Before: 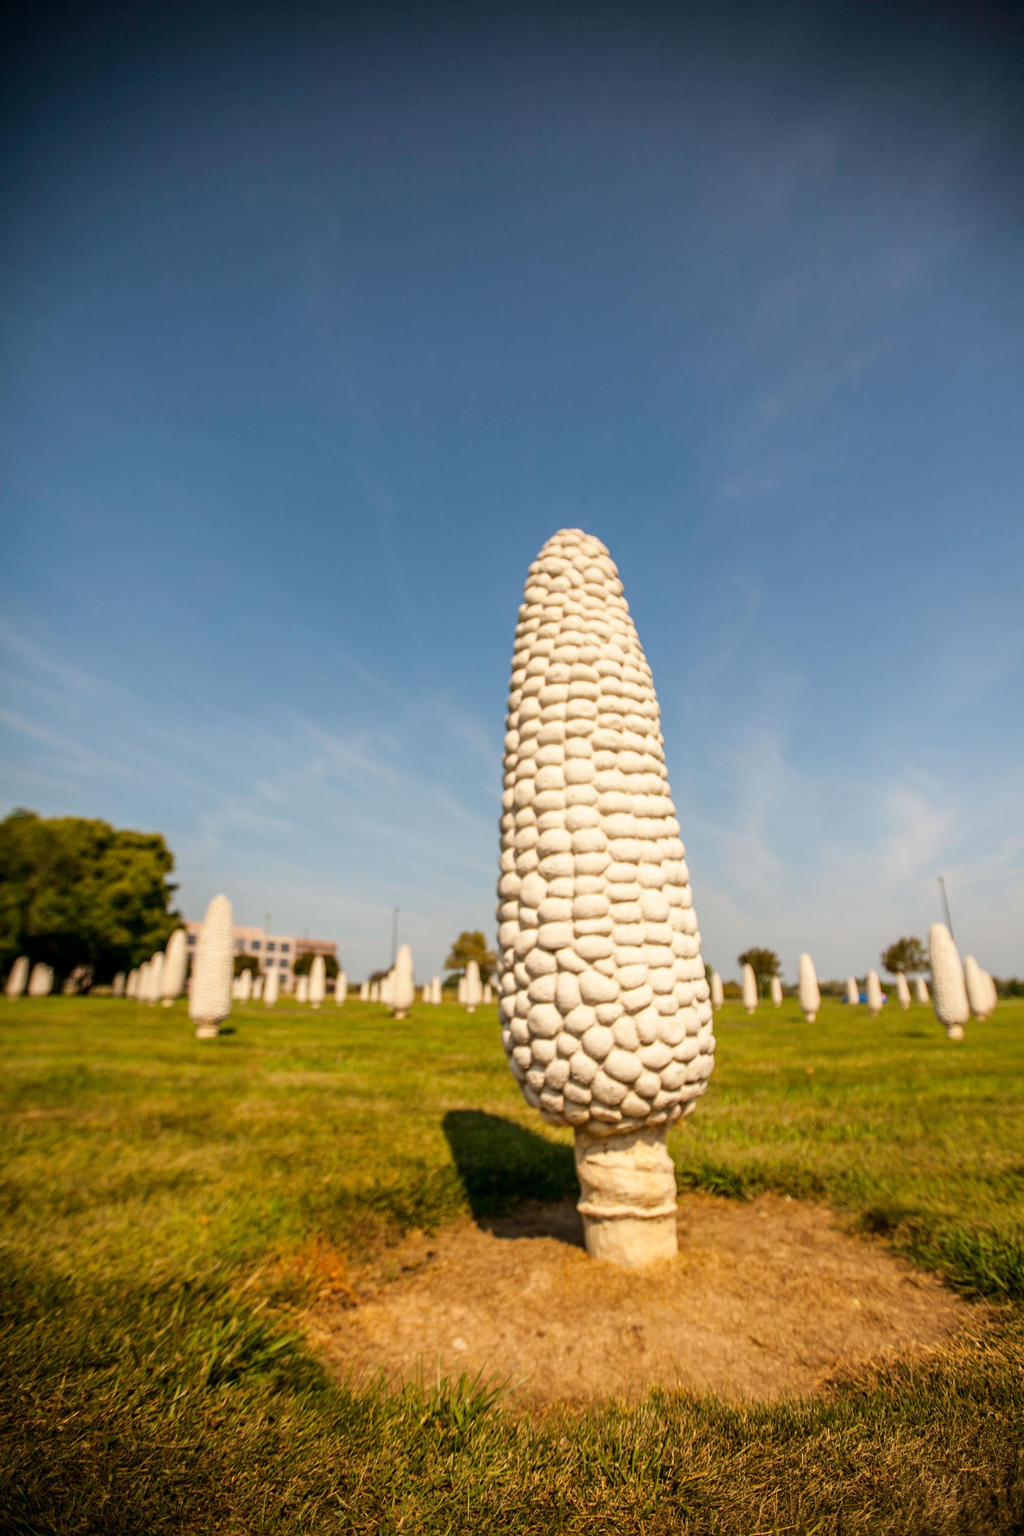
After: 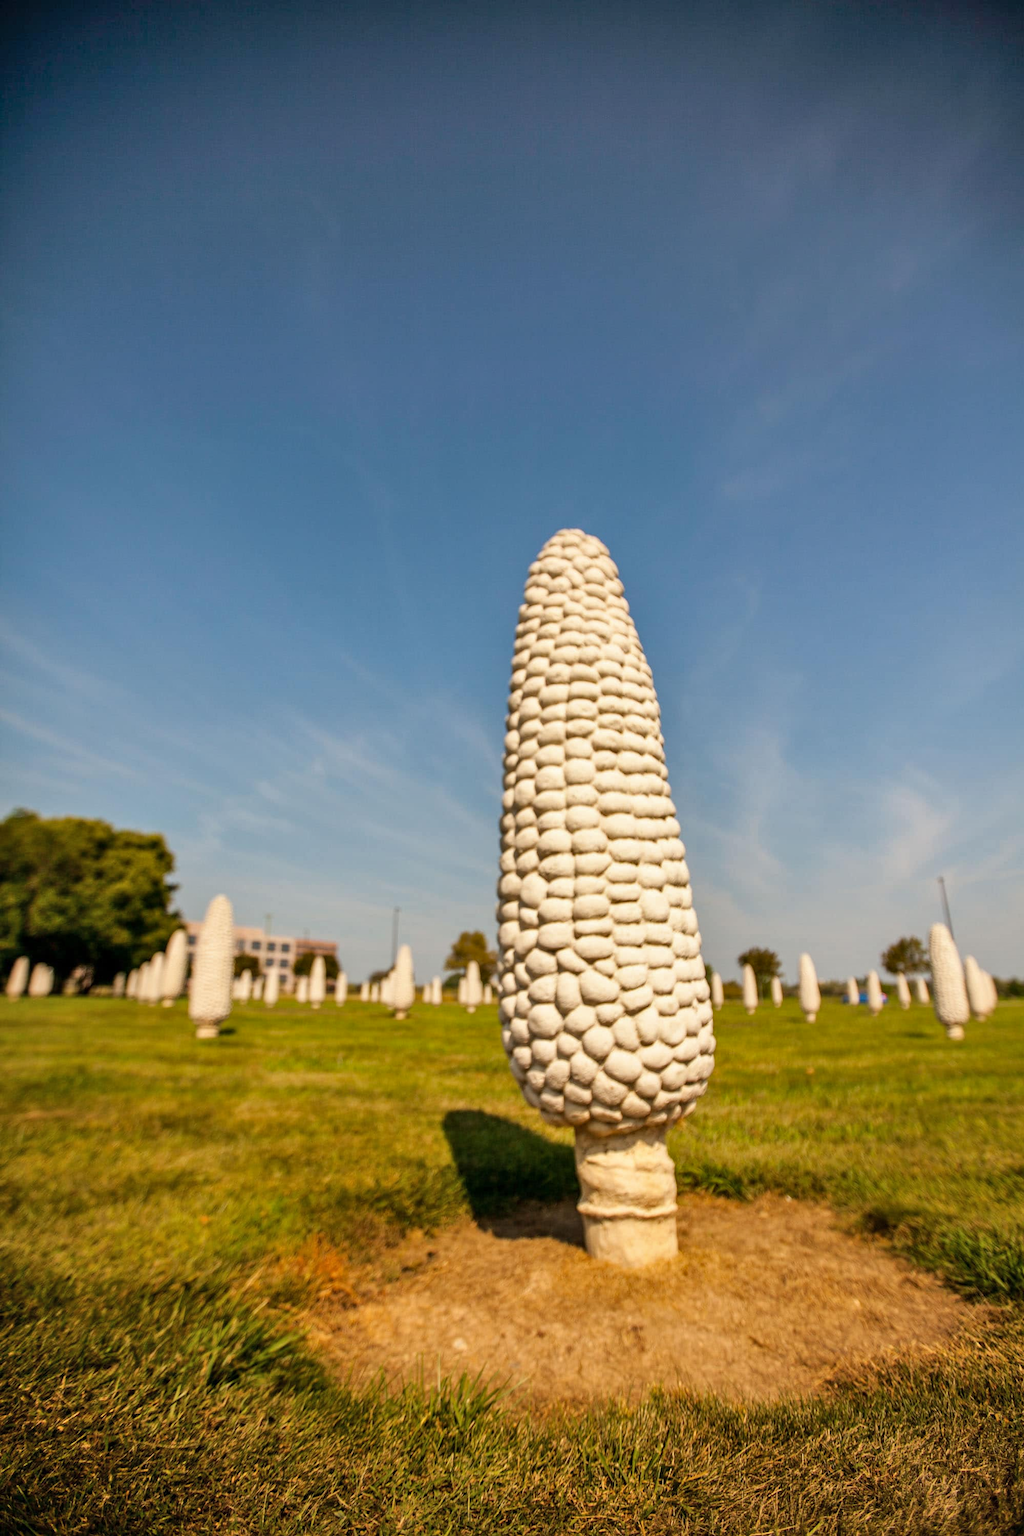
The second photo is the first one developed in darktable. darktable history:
exposure: compensate highlight preservation false
shadows and highlights: shadows 52.48, soften with gaussian
